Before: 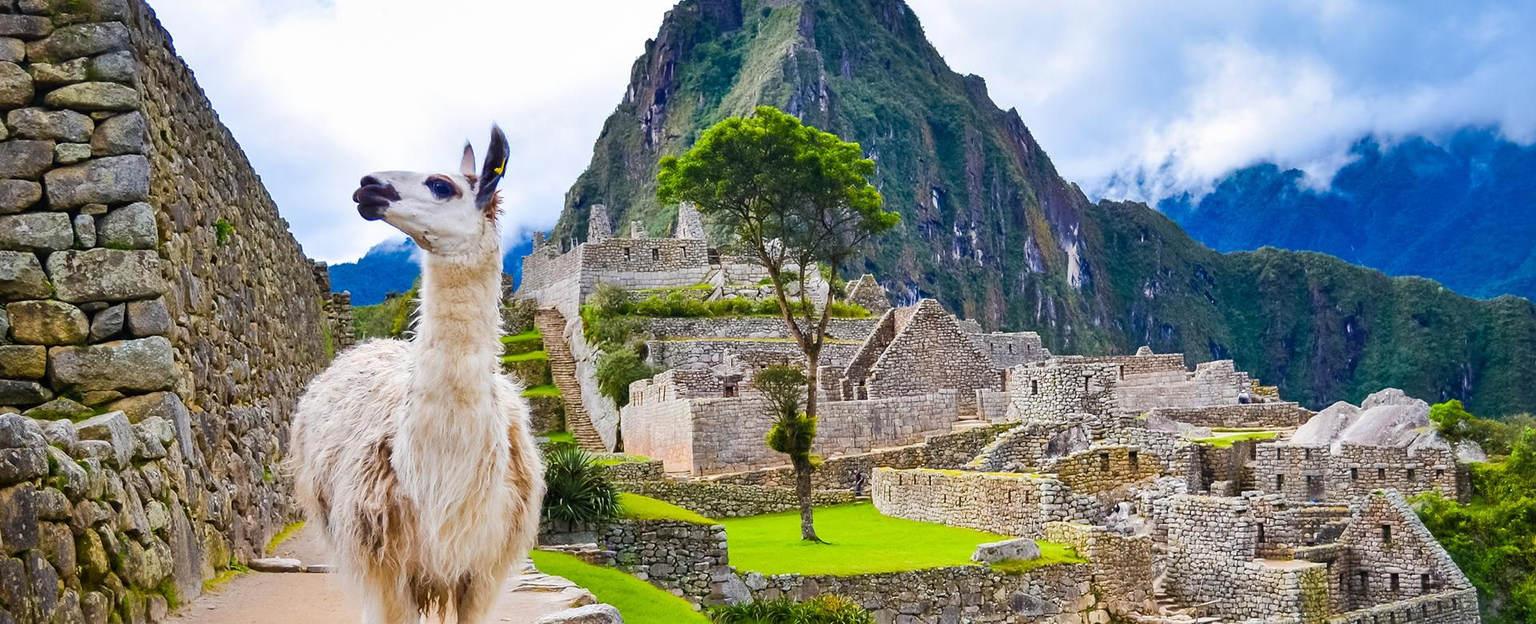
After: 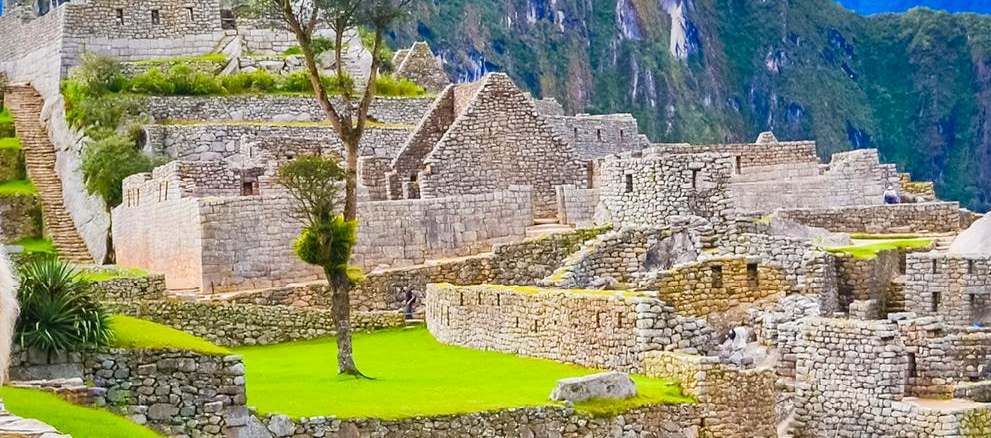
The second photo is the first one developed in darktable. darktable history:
levels: levels [0, 0.445, 1]
crop: left 34.611%, top 38.658%, right 13.729%, bottom 5.117%
